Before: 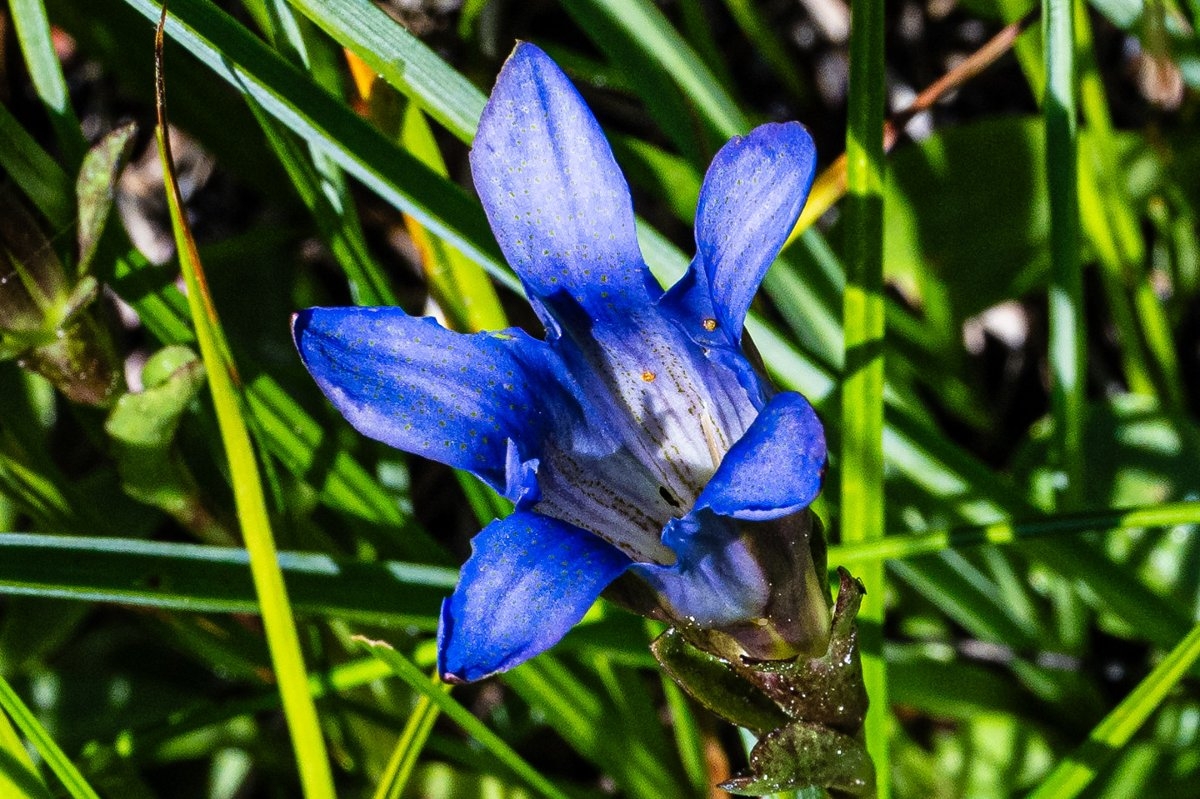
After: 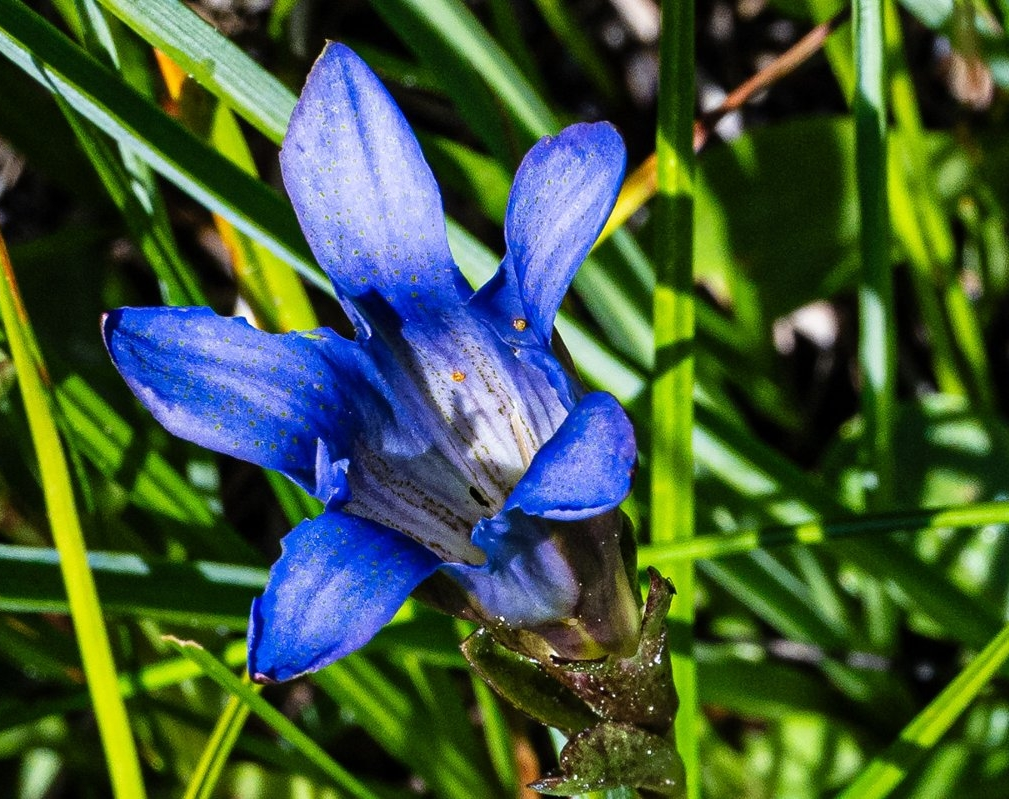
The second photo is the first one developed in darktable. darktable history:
crop: left 15.909%
